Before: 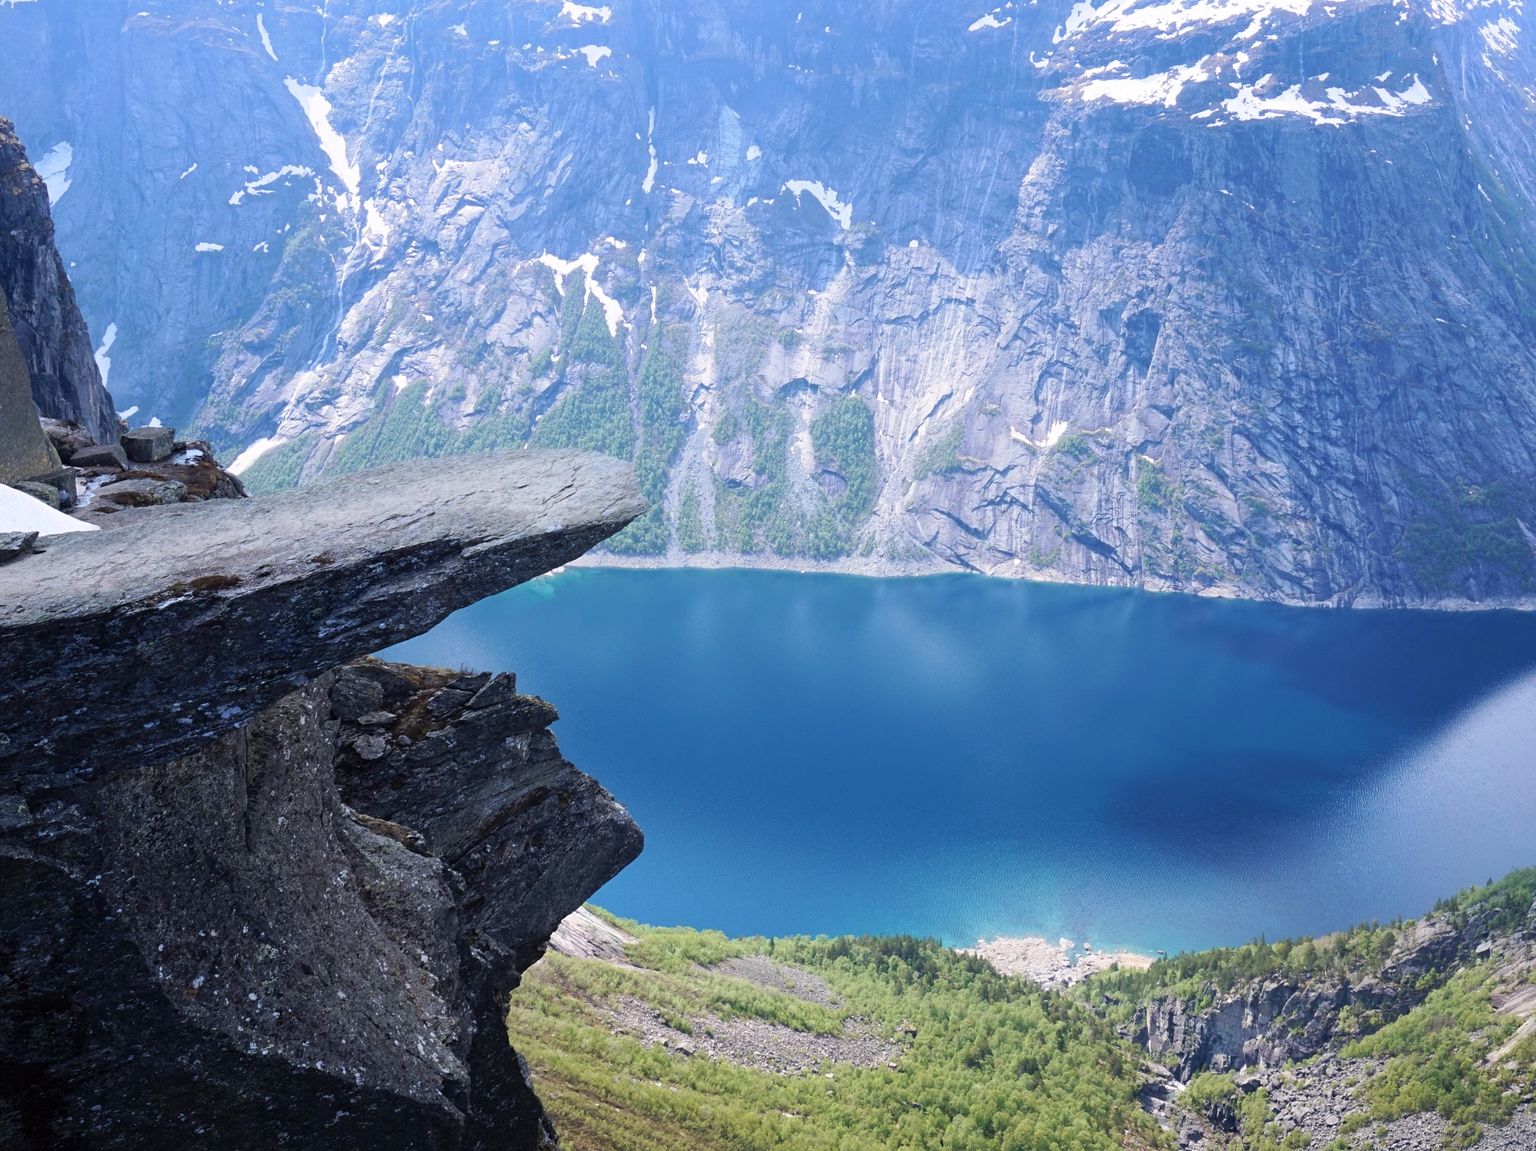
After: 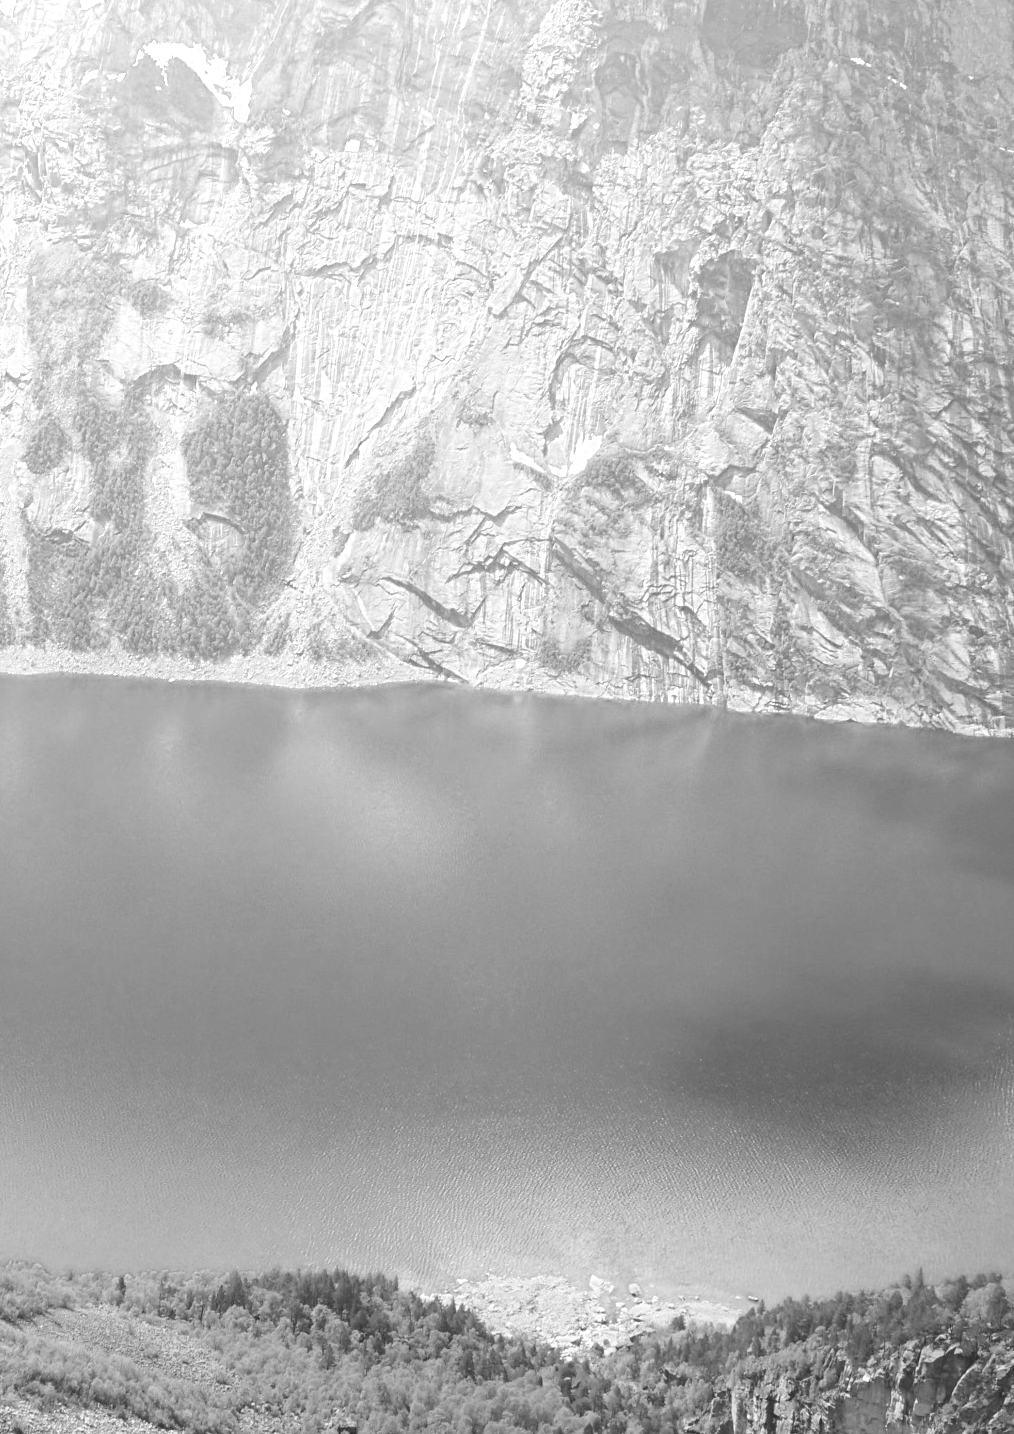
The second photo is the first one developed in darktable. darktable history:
crop: left 45.413%, top 13.443%, right 13.992%, bottom 9.999%
color zones: curves: ch0 [(0, 0.613) (0.01, 0.613) (0.245, 0.448) (0.498, 0.529) (0.642, 0.665) (0.879, 0.777) (0.99, 0.613)]; ch1 [(0, 0) (0.143, 0) (0.286, 0) (0.429, 0) (0.571, 0) (0.714, 0) (0.857, 0)]
exposure: compensate exposure bias true, compensate highlight preservation false
